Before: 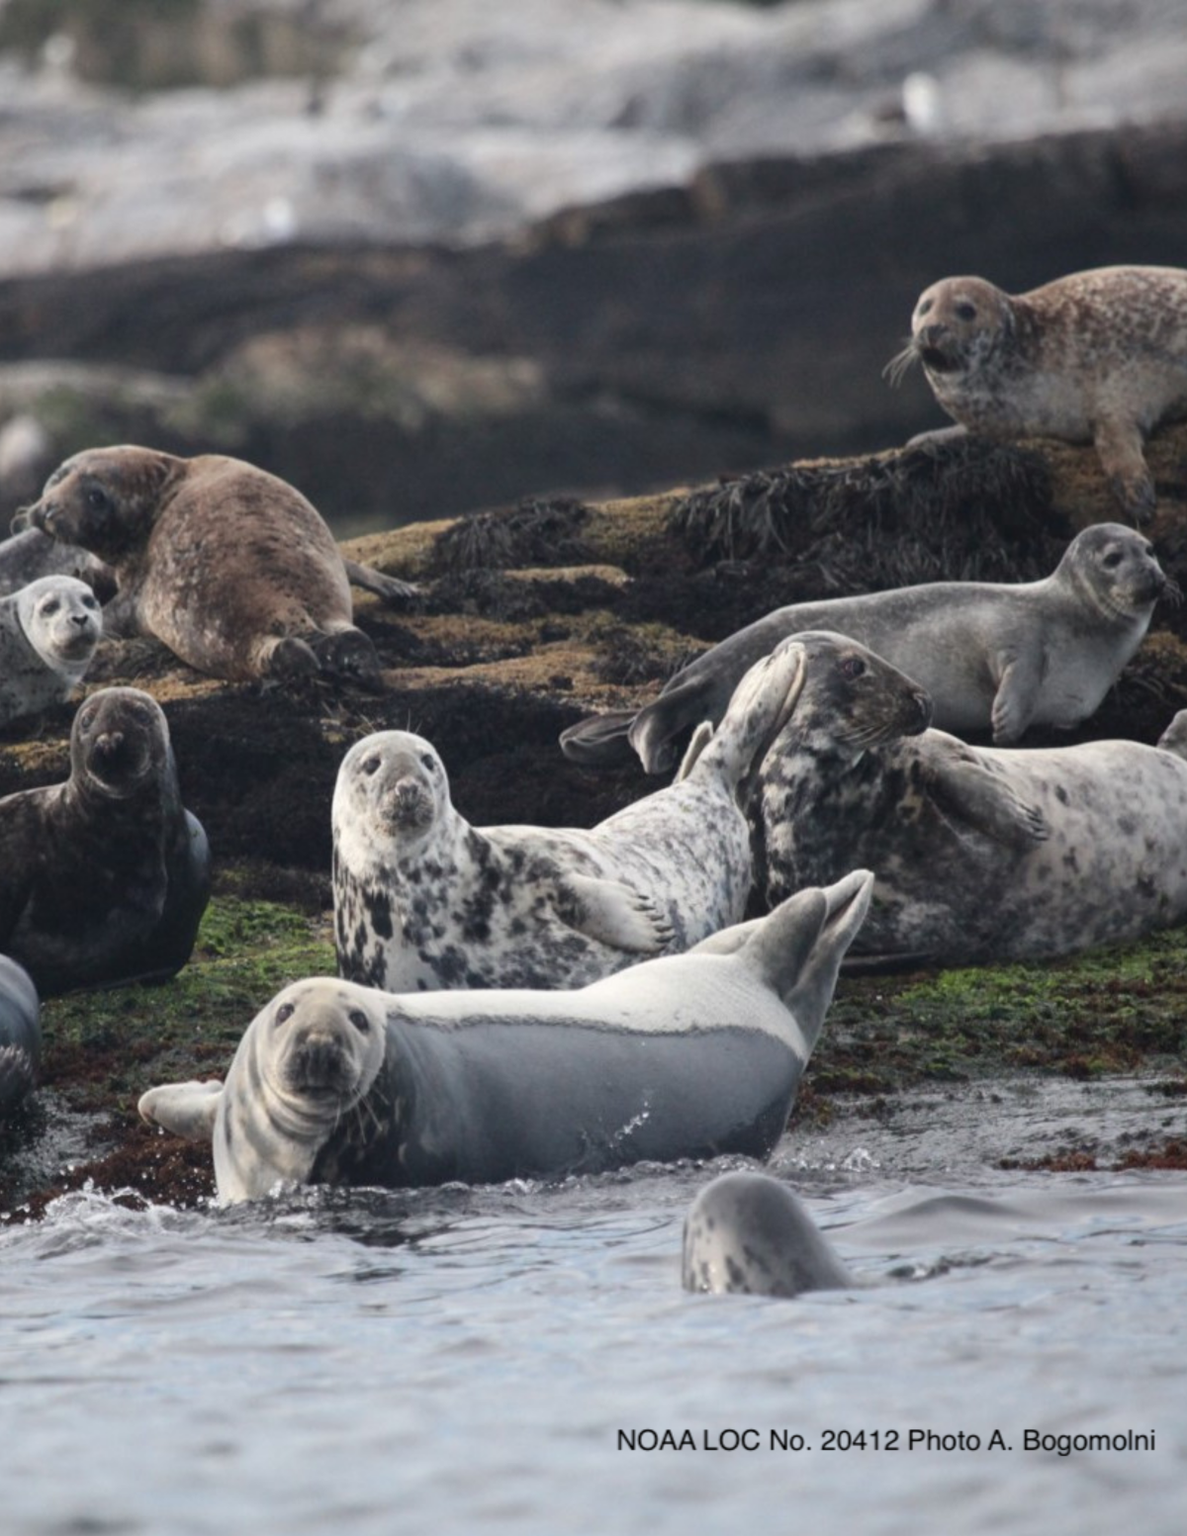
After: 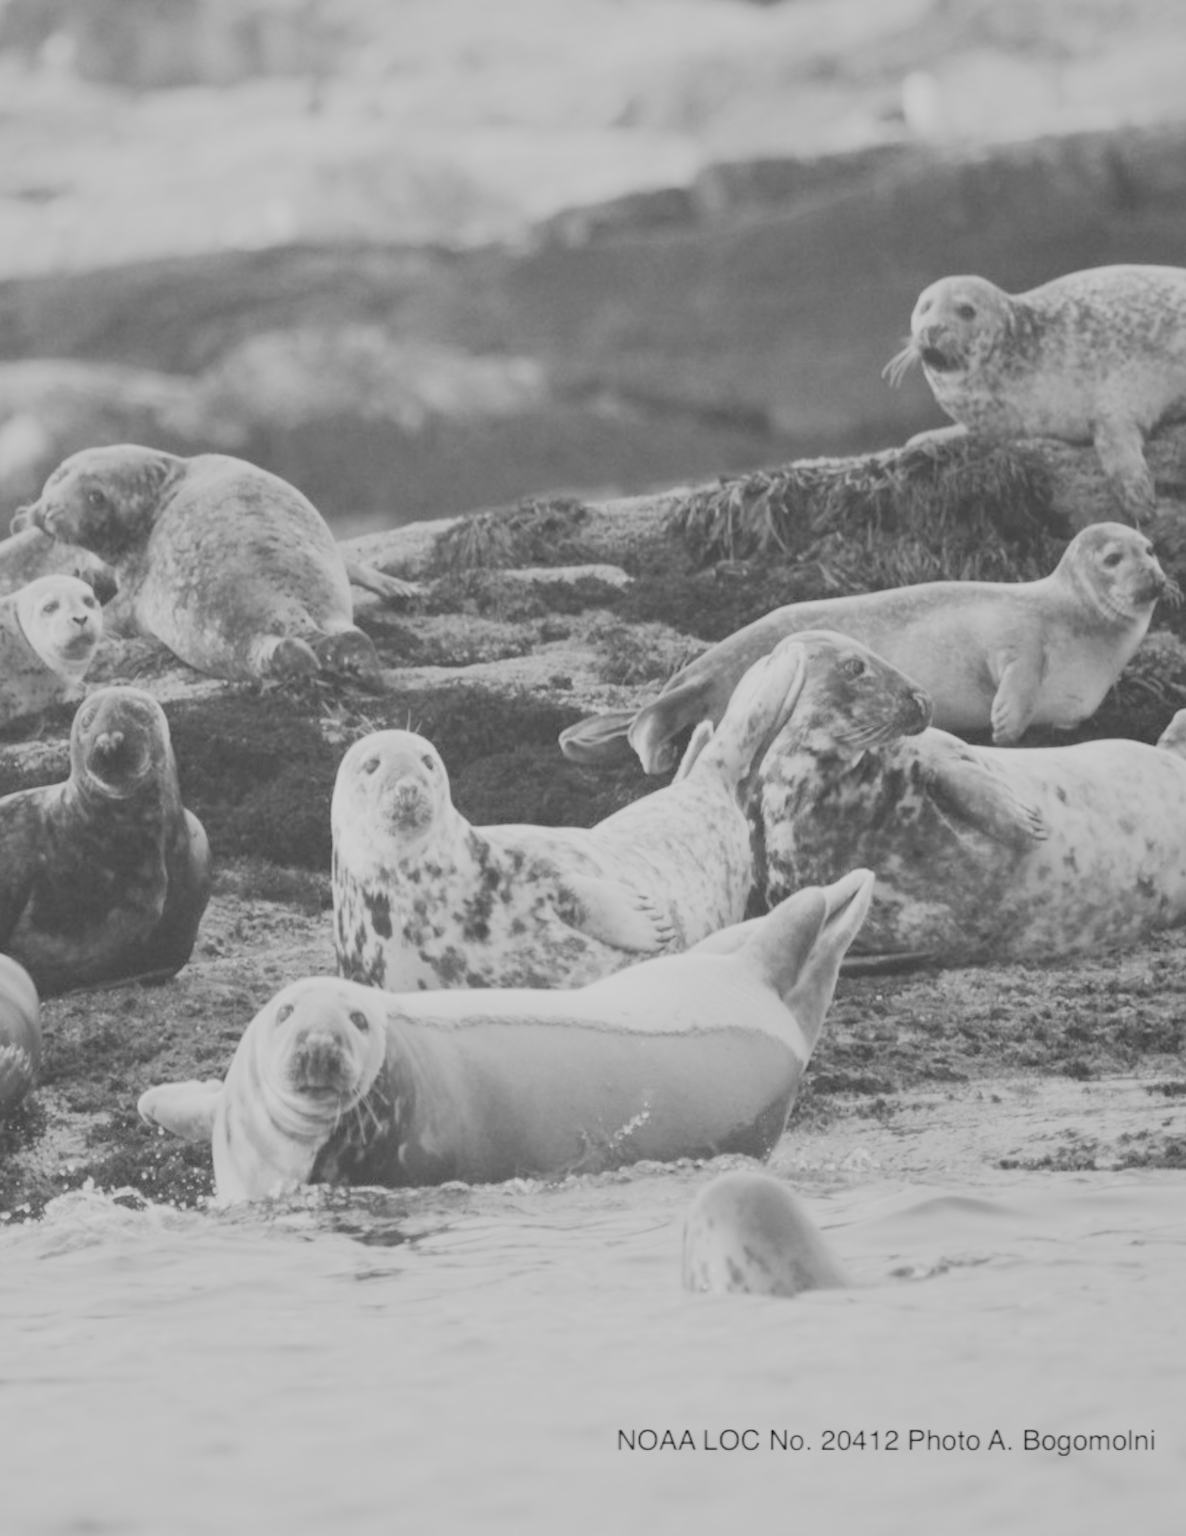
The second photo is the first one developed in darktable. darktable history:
exposure: black level correction 0.002, compensate highlight preservation false
color zones: curves: ch0 [(0, 0.5) (0.143, 0.5) (0.286, 0.5) (0.429, 0.504) (0.571, 0.5) (0.714, 0.509) (0.857, 0.5) (1, 0.5)]; ch1 [(0, 0.425) (0.143, 0.425) (0.286, 0.375) (0.429, 0.405) (0.571, 0.5) (0.714, 0.47) (0.857, 0.425) (1, 0.435)]; ch2 [(0, 0.5) (0.143, 0.5) (0.286, 0.5) (0.429, 0.517) (0.571, 0.5) (0.714, 0.51) (0.857, 0.5) (1, 0.5)]
local contrast: mode bilateral grid, contrast 100, coarseness 100, detail 108%, midtone range 0.2
tone curve: curves: ch0 [(0, 0.23) (0.125, 0.207) (0.245, 0.227) (0.736, 0.695) (1, 0.824)], color space Lab, independent channels, preserve colors none
contrast brightness saturation: saturation -1
